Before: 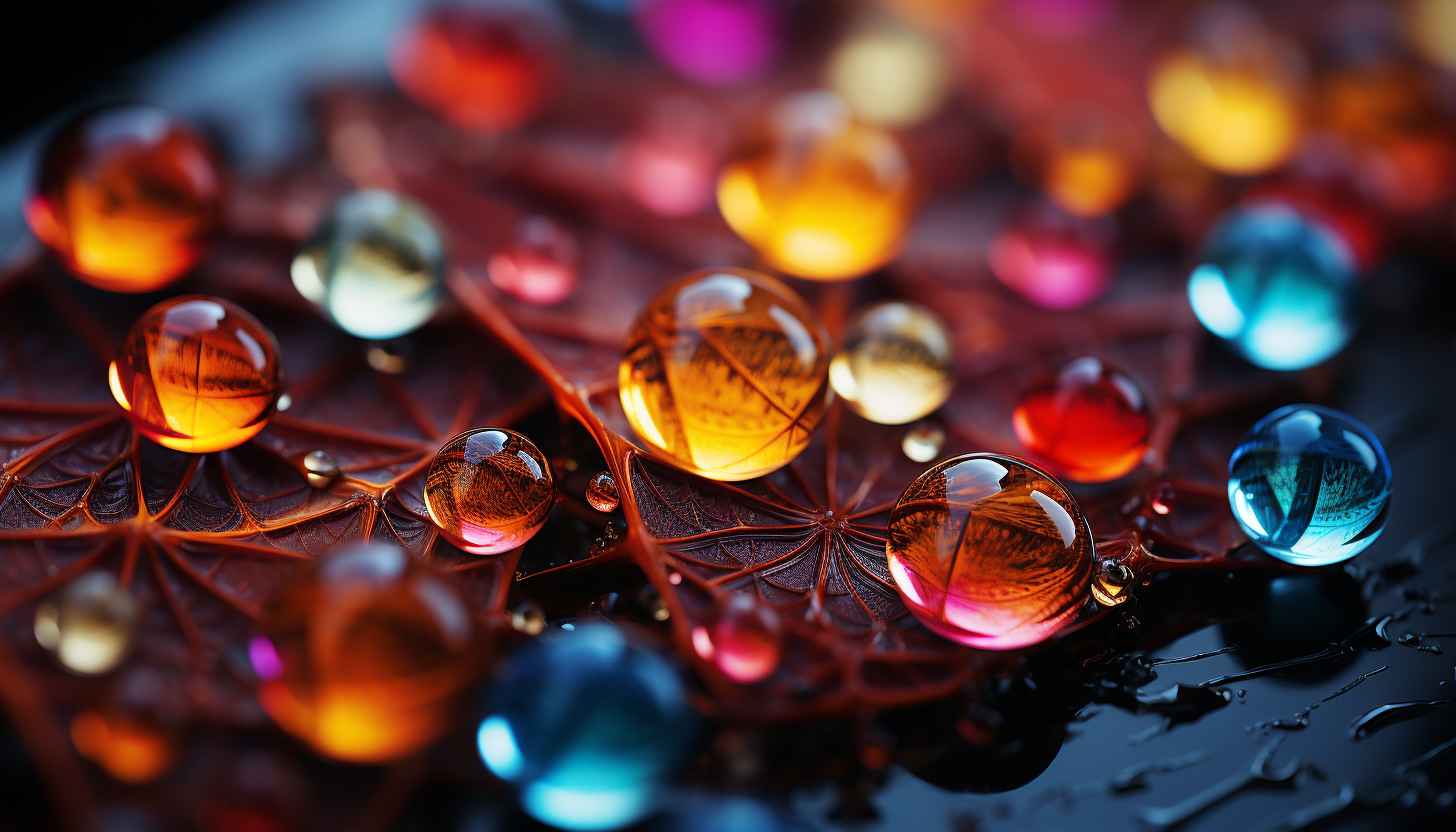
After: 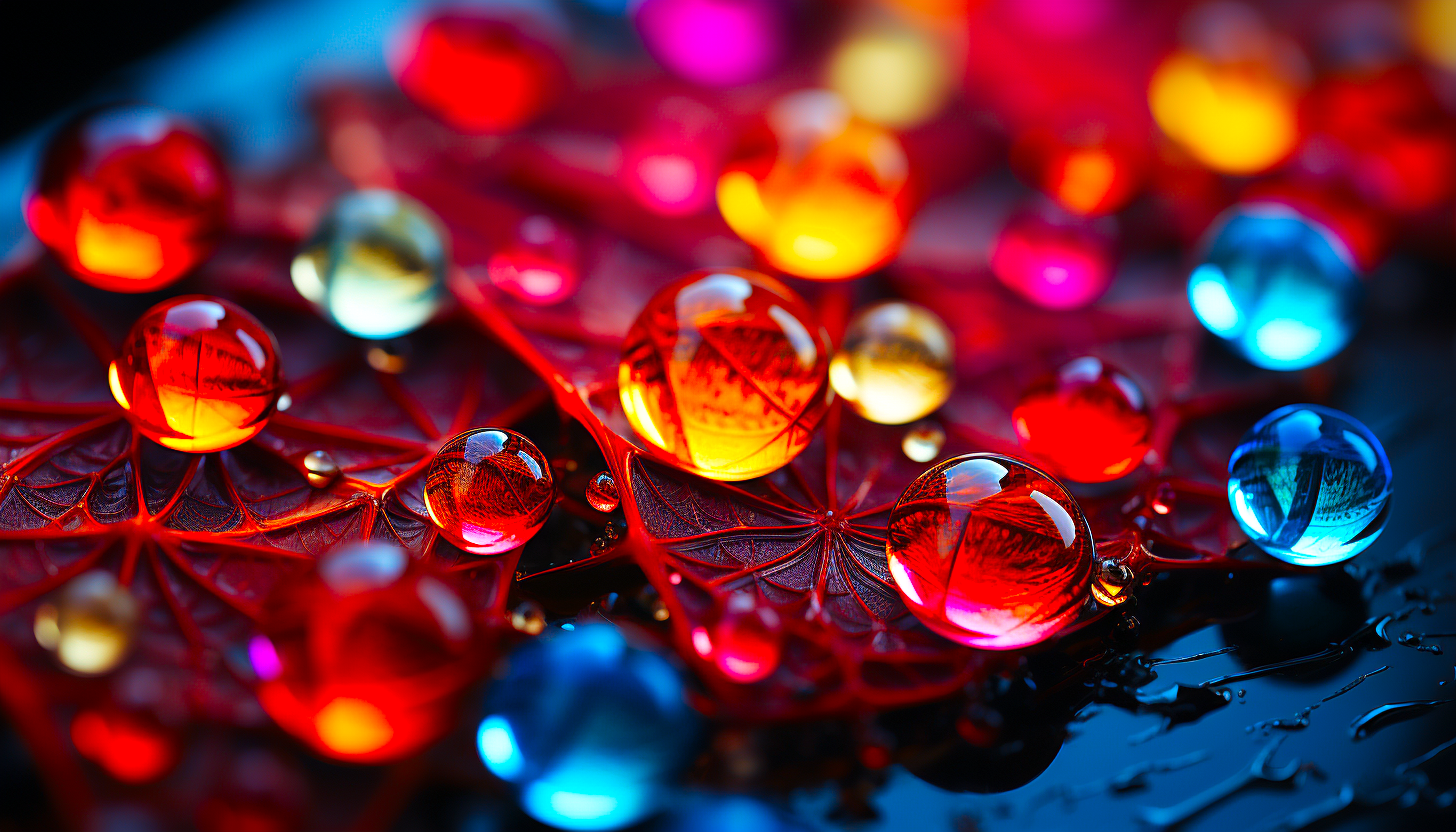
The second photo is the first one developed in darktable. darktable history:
color correction: highlights b* -0.059, saturation 1.82
exposure: exposure 0.201 EV, compensate exposure bias true, compensate highlight preservation false
